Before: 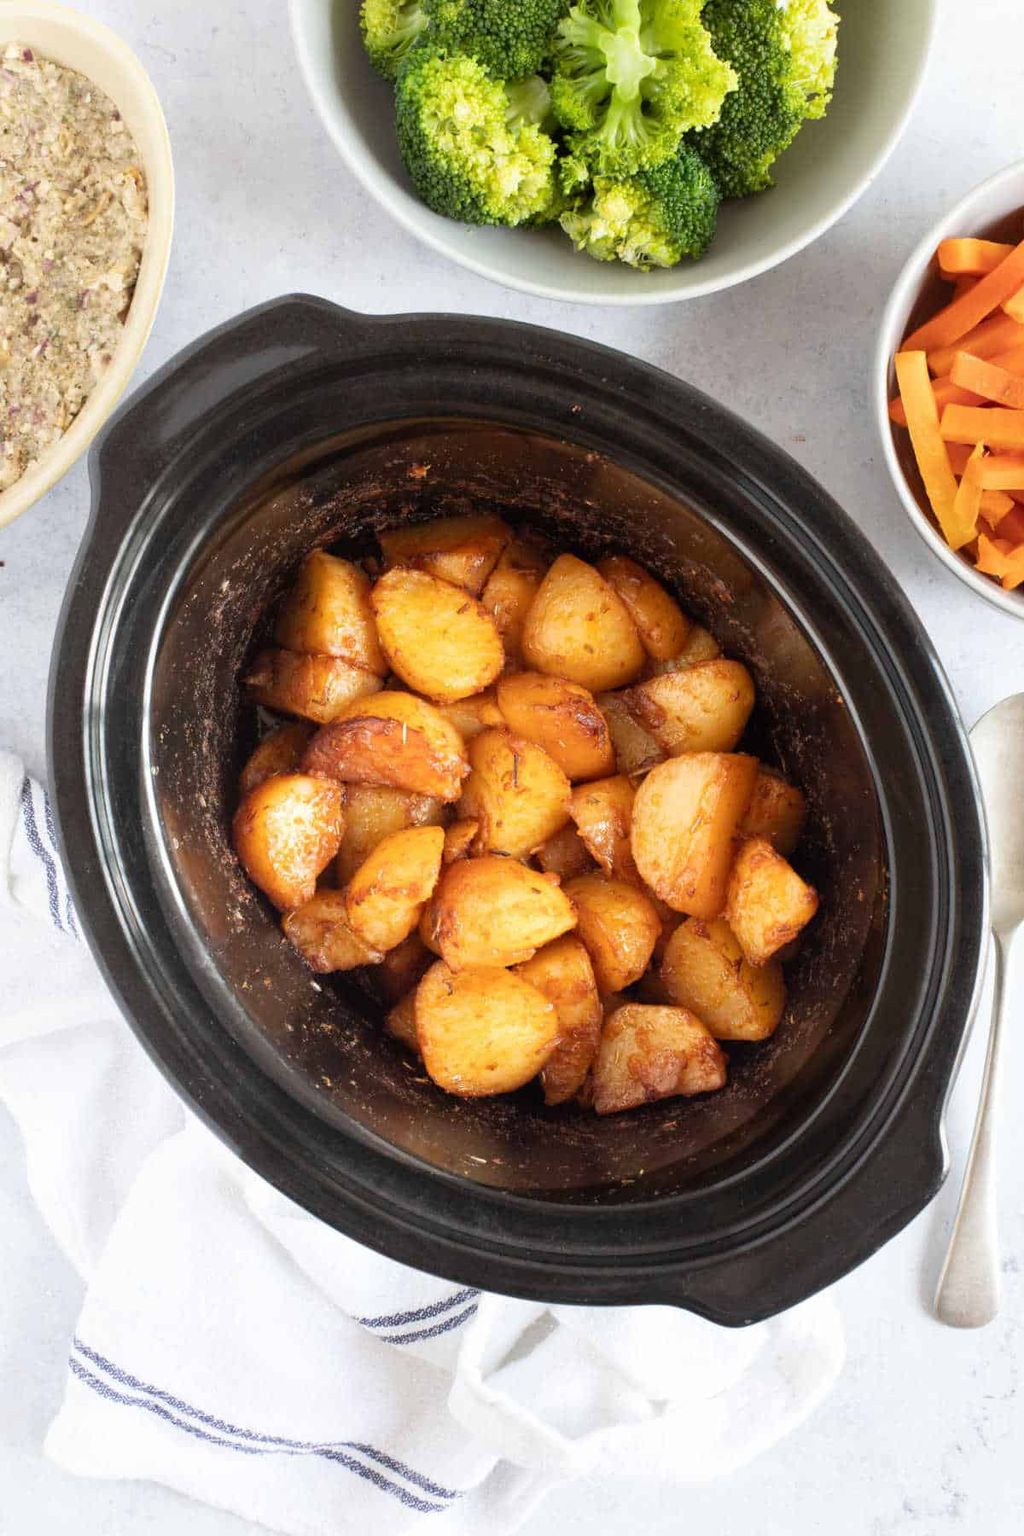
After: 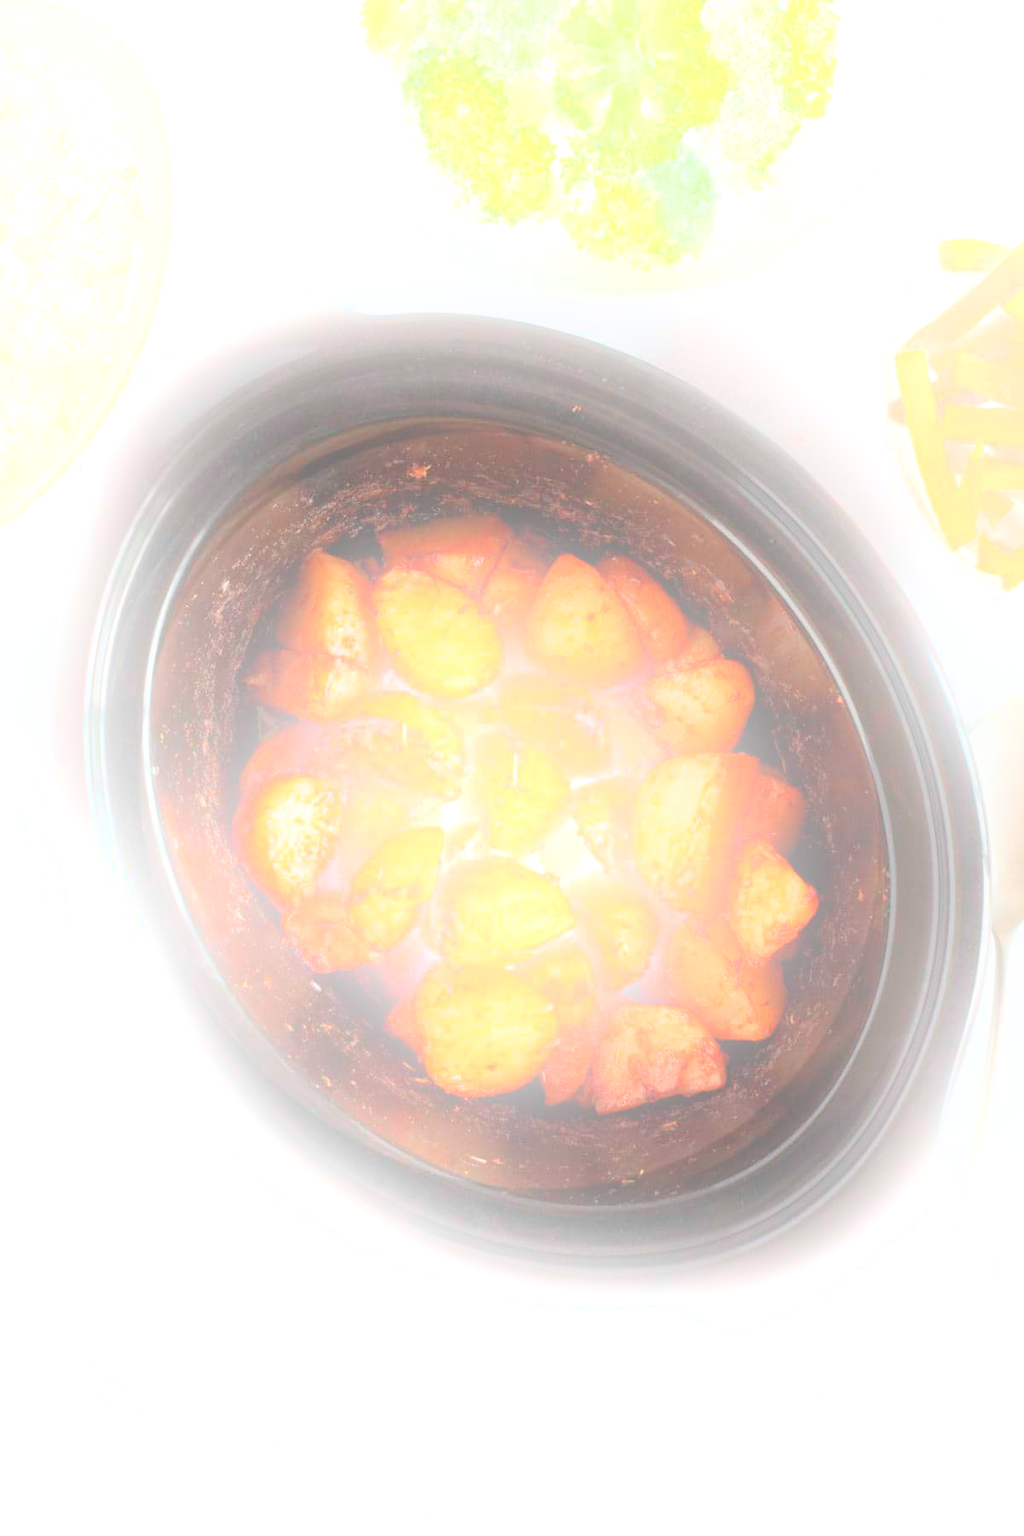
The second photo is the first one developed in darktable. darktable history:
color contrast: blue-yellow contrast 0.7
bloom: size 25%, threshold 5%, strength 90%
